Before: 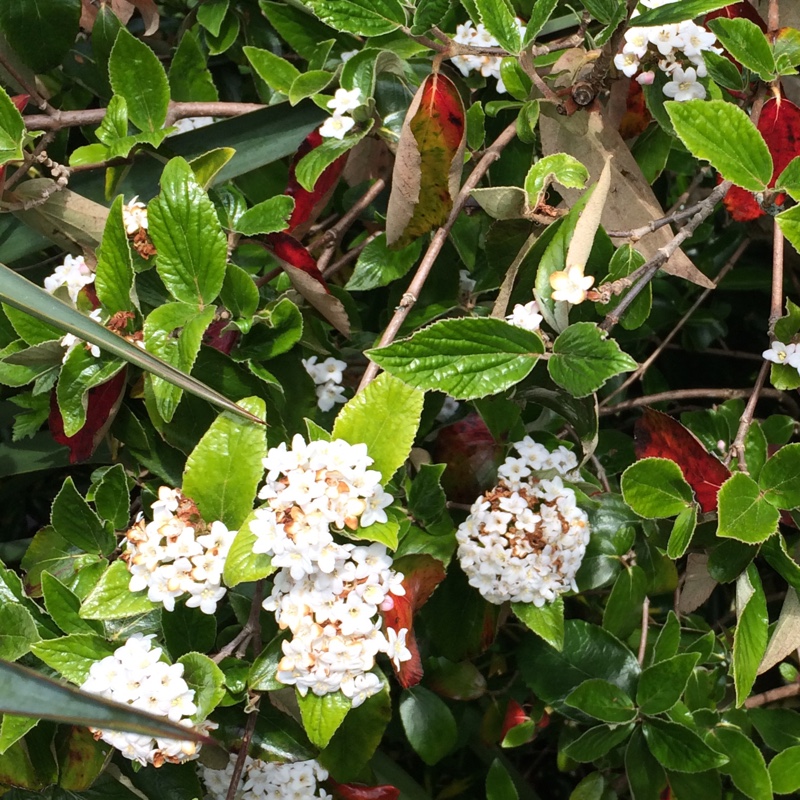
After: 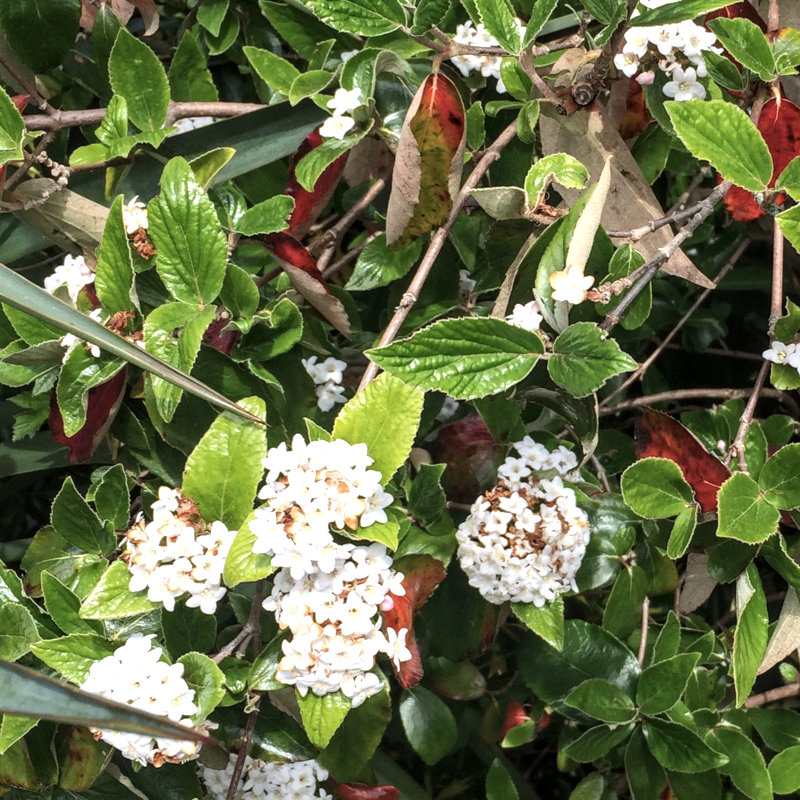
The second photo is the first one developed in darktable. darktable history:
contrast brightness saturation: saturation -0.166
exposure: exposure 0.297 EV, compensate highlight preservation false
local contrast: on, module defaults
